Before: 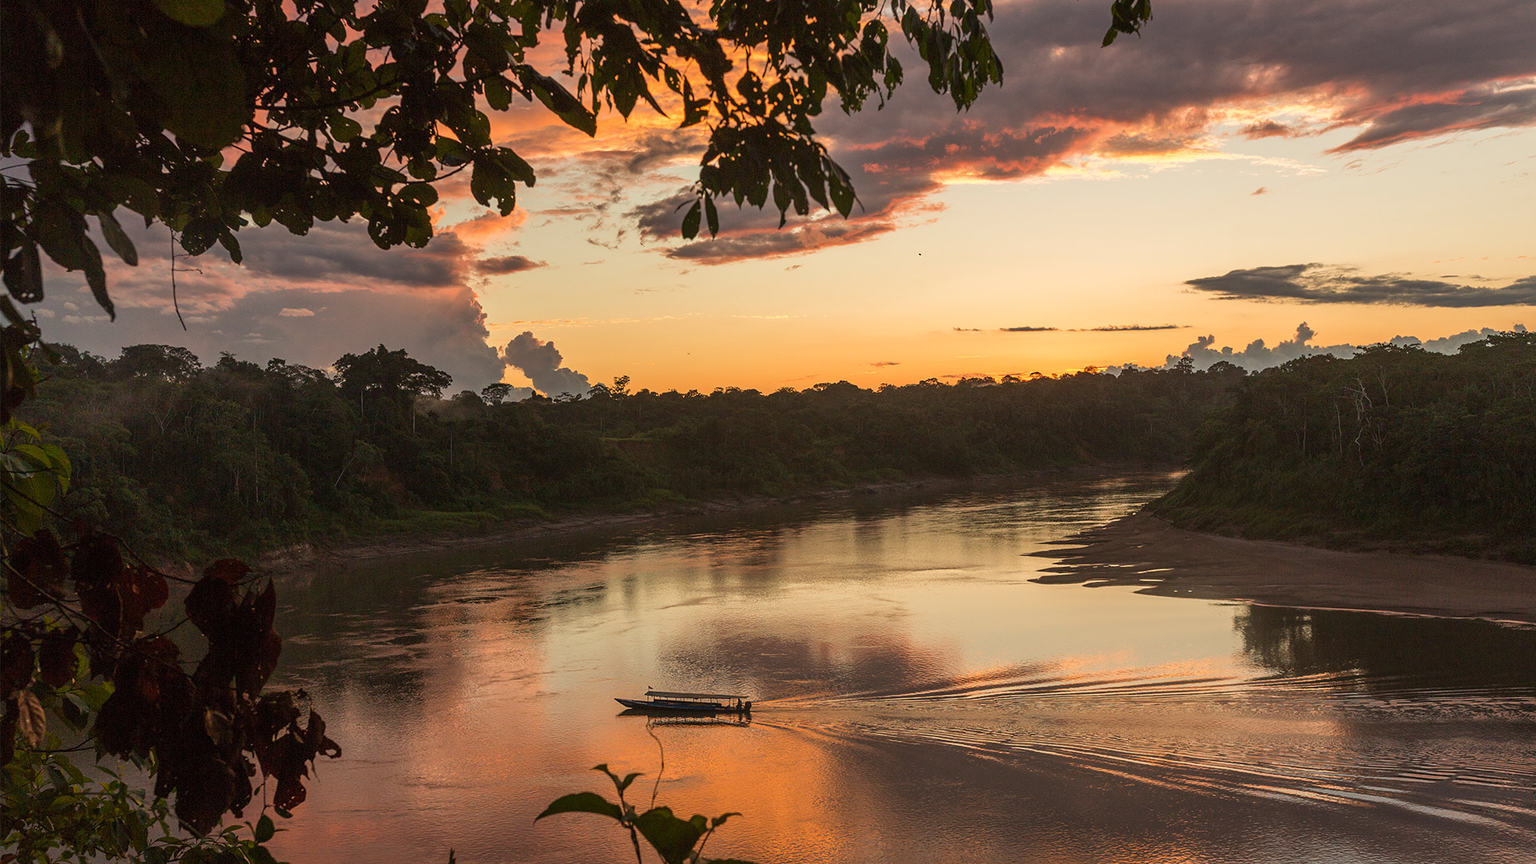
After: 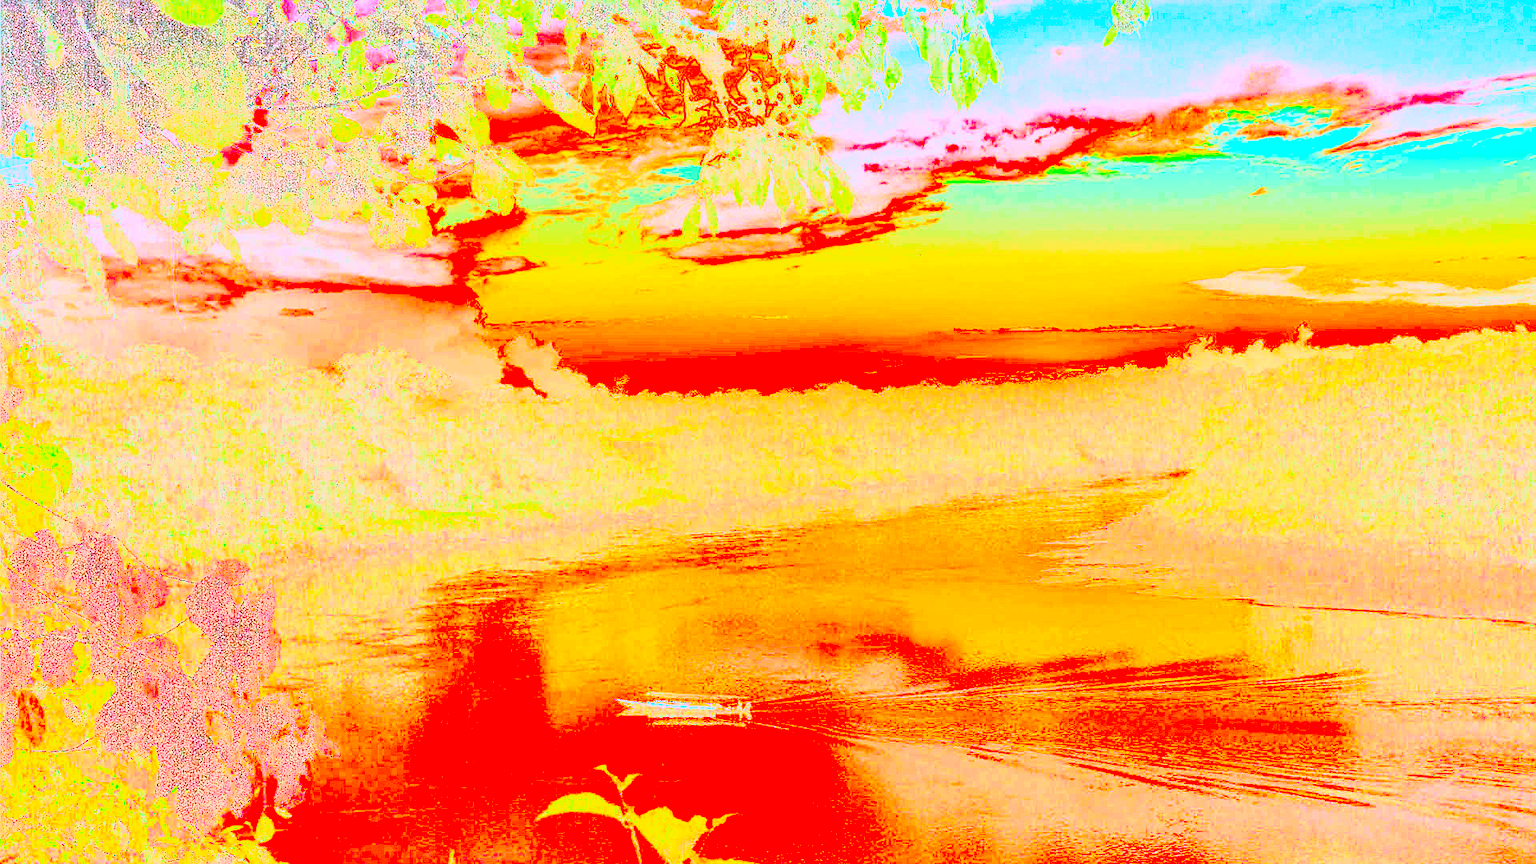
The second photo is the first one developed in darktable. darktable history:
exposure: exposure 8 EV, compensate highlight preservation false
sharpen: on, module defaults
graduated density: density 2.02 EV, hardness 44%, rotation 0.374°, offset 8.21, hue 208.8°, saturation 97%
lowpass: radius 0.1, contrast 0.85, saturation 1.1, unbound 0
